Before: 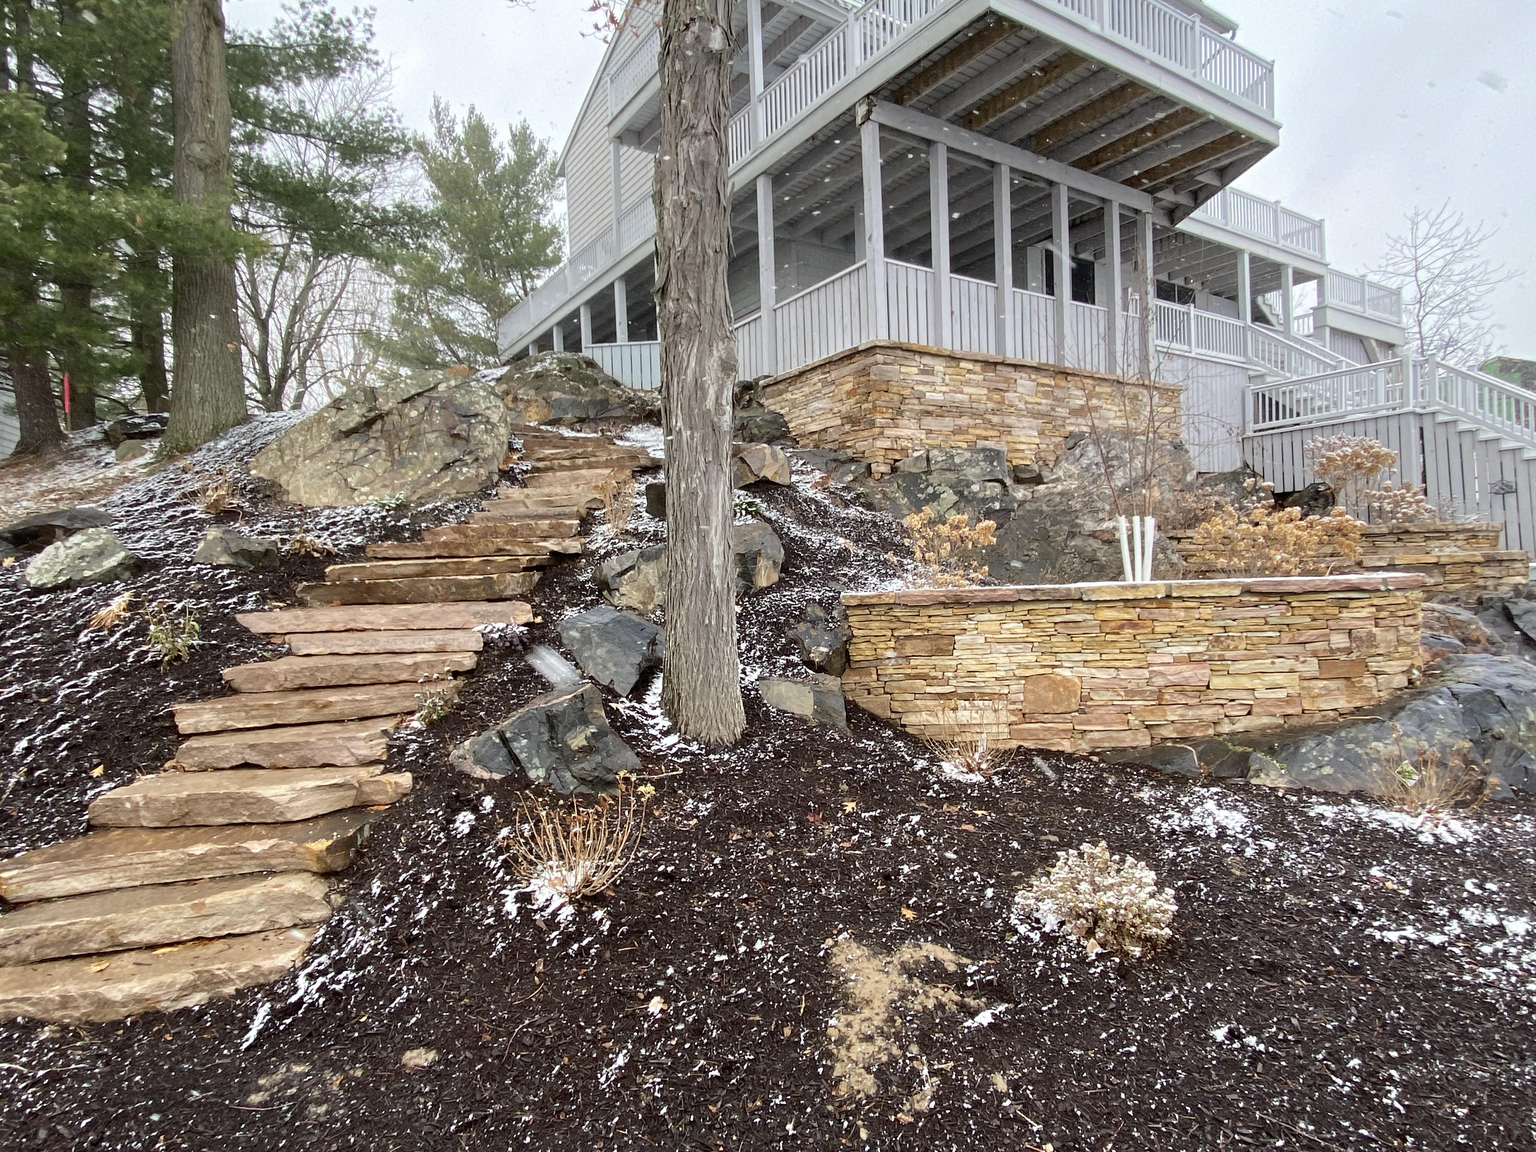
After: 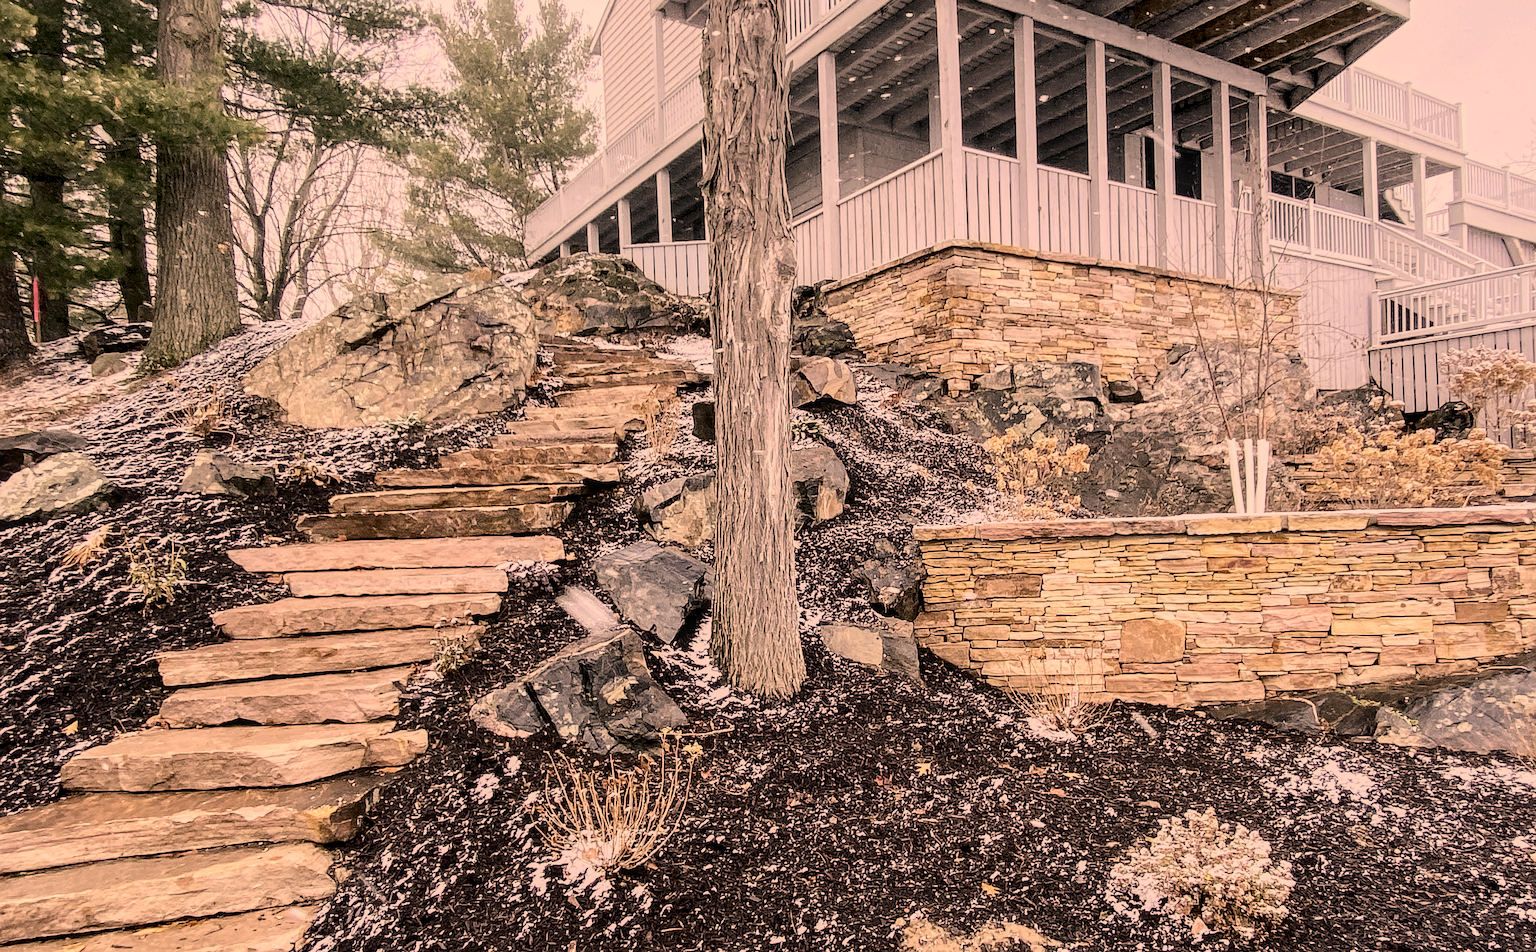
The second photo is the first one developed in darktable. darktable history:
contrast brightness saturation: contrast 0.253, saturation -0.321
exposure: black level correction 0.001, exposure 0.298 EV, compensate highlight preservation false
tone equalizer: edges refinement/feathering 500, mask exposure compensation -1.57 EV, preserve details no
crop and rotate: left 2.294%, top 11.209%, right 9.448%, bottom 15.82%
local contrast: on, module defaults
sharpen: on, module defaults
color correction: highlights a* 20.38, highlights b* 19.91
filmic rgb: middle gray luminance 29.95%, black relative exposure -9.03 EV, white relative exposure 6.98 EV, target black luminance 0%, hardness 2.96, latitude 1.96%, contrast 0.96, highlights saturation mix 5.5%, shadows ↔ highlights balance 12.86%, color science v6 (2022)
